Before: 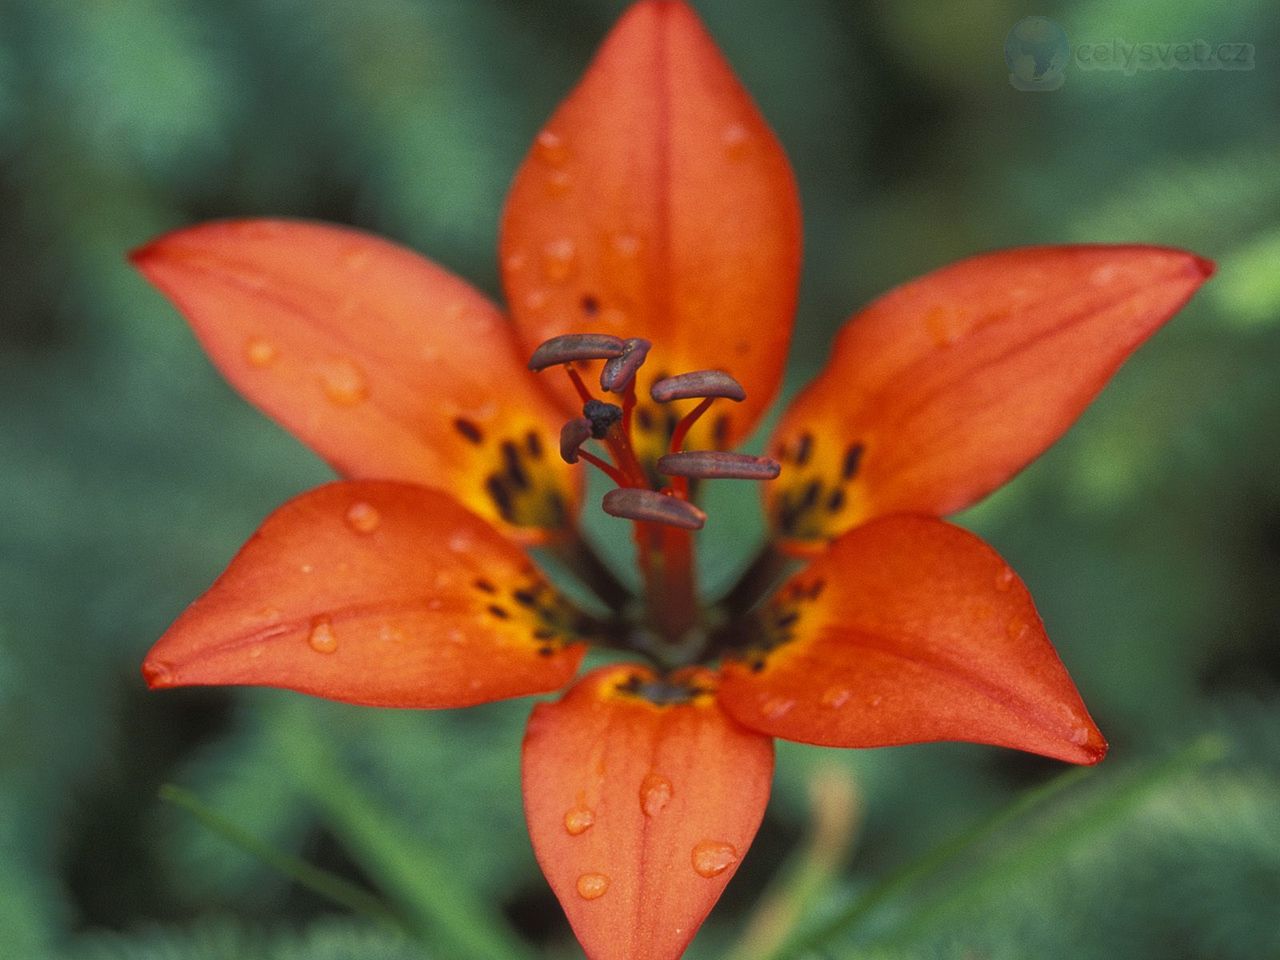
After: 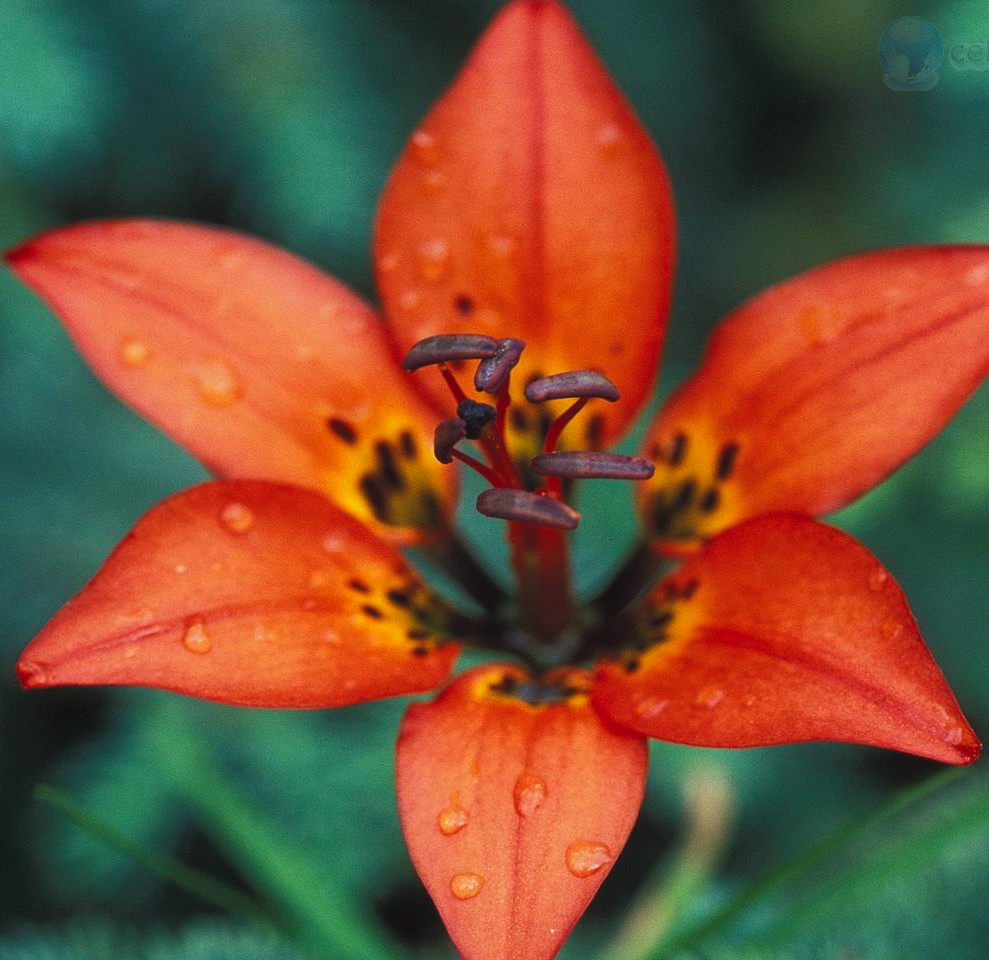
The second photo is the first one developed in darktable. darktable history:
tone curve: curves: ch0 [(0, 0) (0.227, 0.17) (0.766, 0.774) (1, 1)]; ch1 [(0, 0) (0.114, 0.127) (0.437, 0.452) (0.498, 0.495) (0.579, 0.576) (1, 1)]; ch2 [(0, 0) (0.233, 0.259) (0.493, 0.492) (0.568, 0.579) (1, 1)], preserve colors none
levels: levels [0, 0.476, 0.951]
color calibration: x 0.381, y 0.391, temperature 4087.54 K
crop: left 9.897%, right 12.793%
